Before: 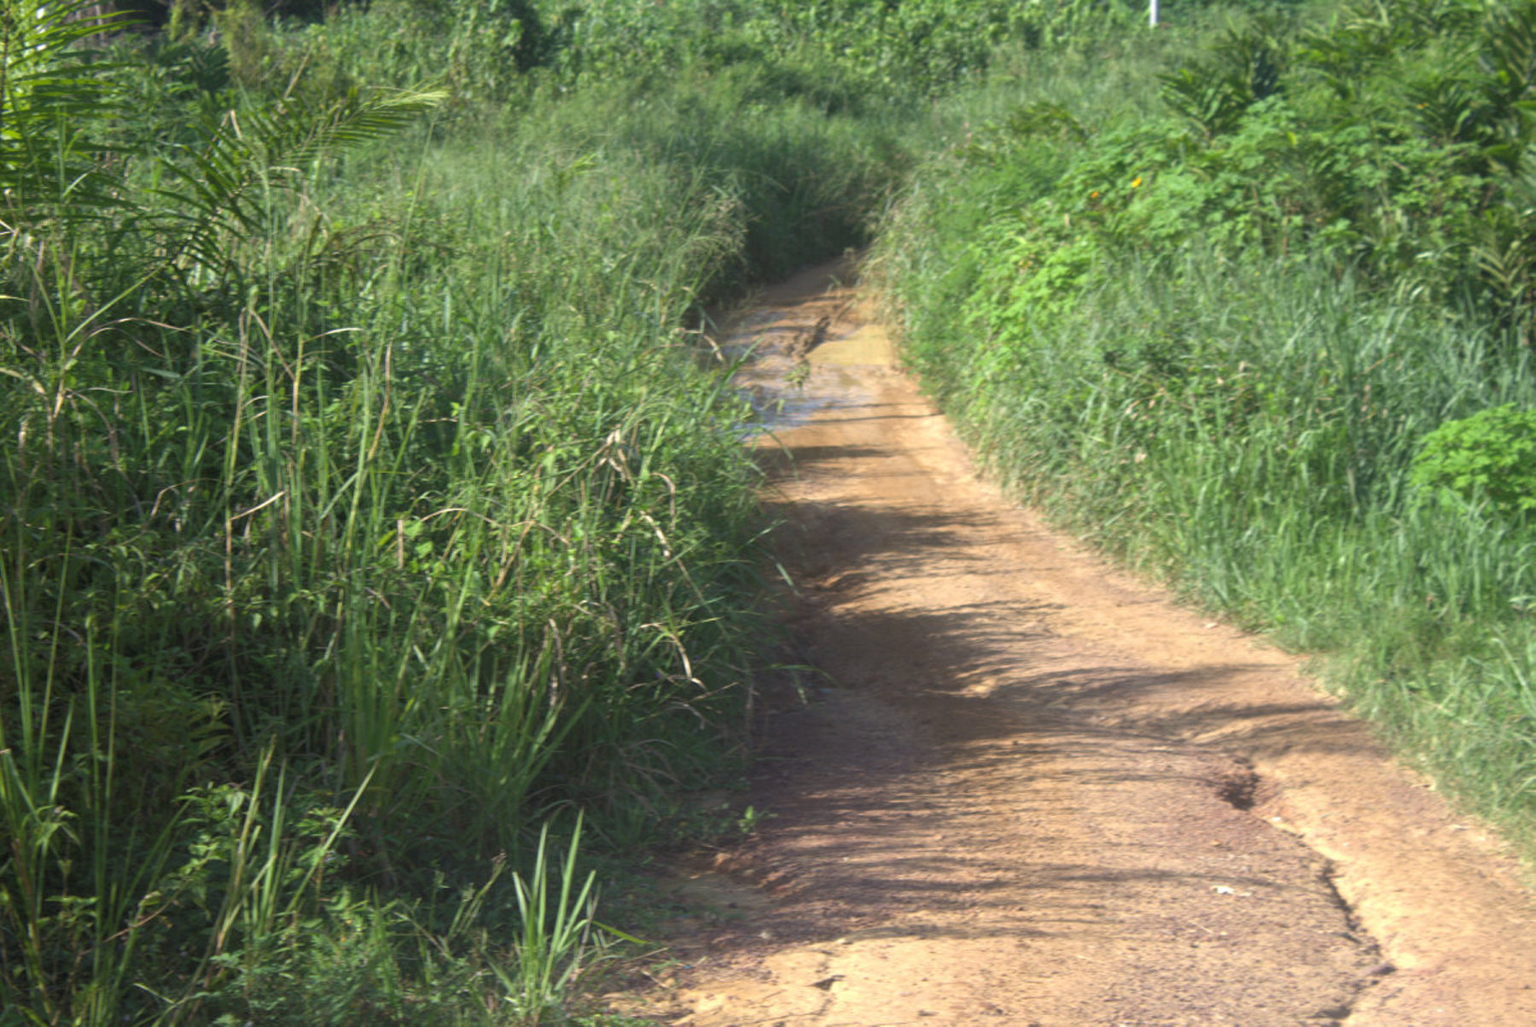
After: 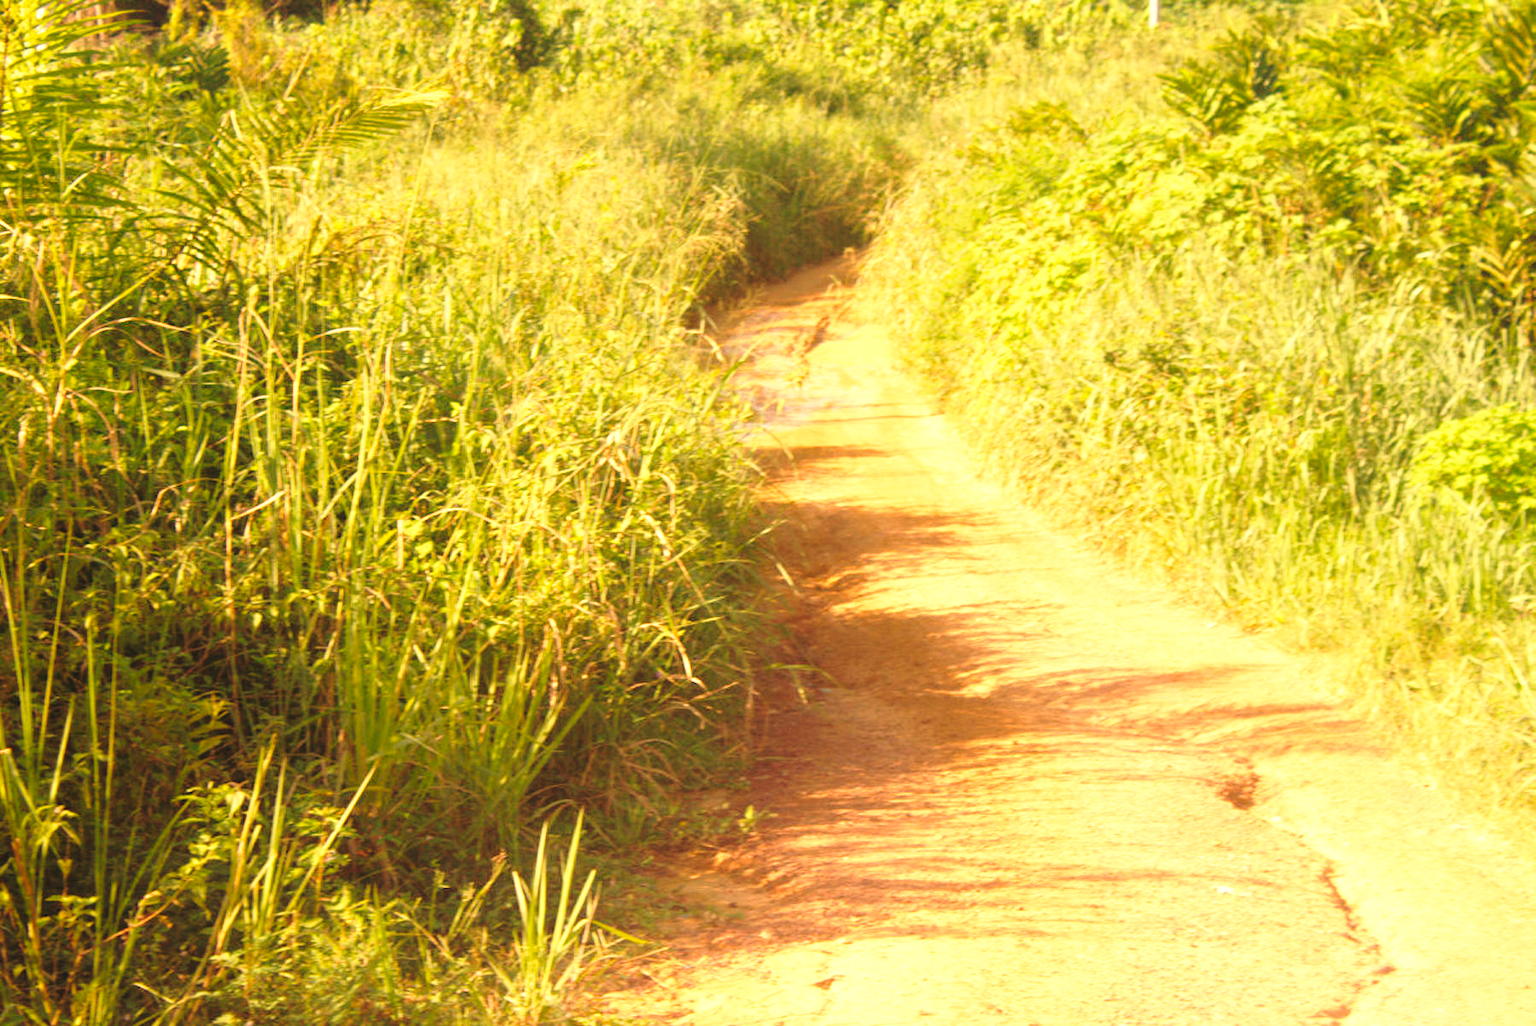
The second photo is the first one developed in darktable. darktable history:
tone equalizer: on, module defaults
exposure: black level correction -0.002, exposure 0.54 EV, compensate highlight preservation false
white balance: red 1.467, blue 0.684
base curve: curves: ch0 [(0, 0) (0.036, 0.037) (0.121, 0.228) (0.46, 0.76) (0.859, 0.983) (1, 1)], preserve colors none
color balance rgb: perceptual saturation grading › global saturation 10%, global vibrance 10%
